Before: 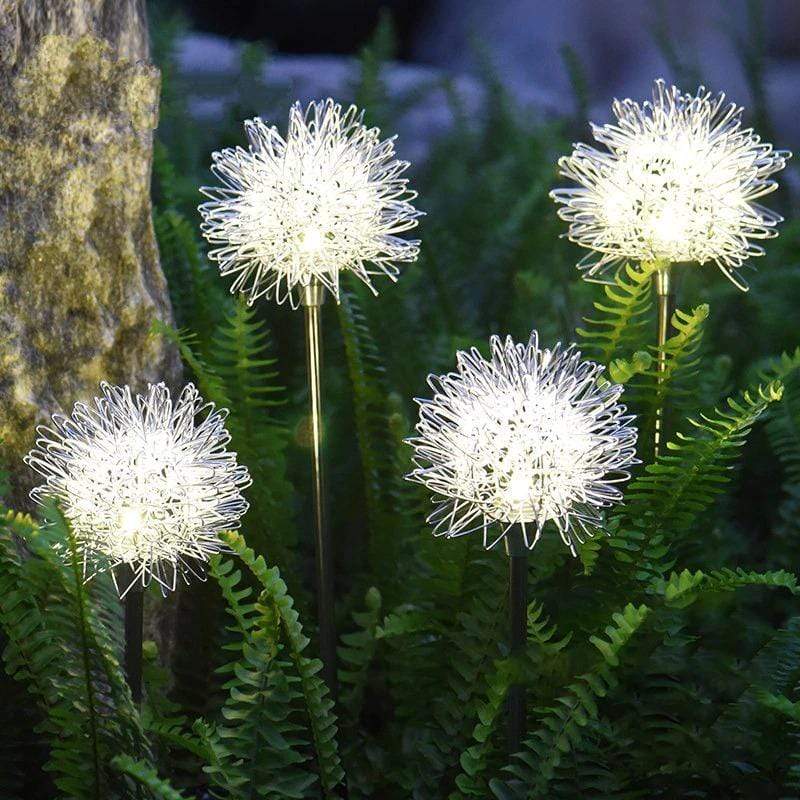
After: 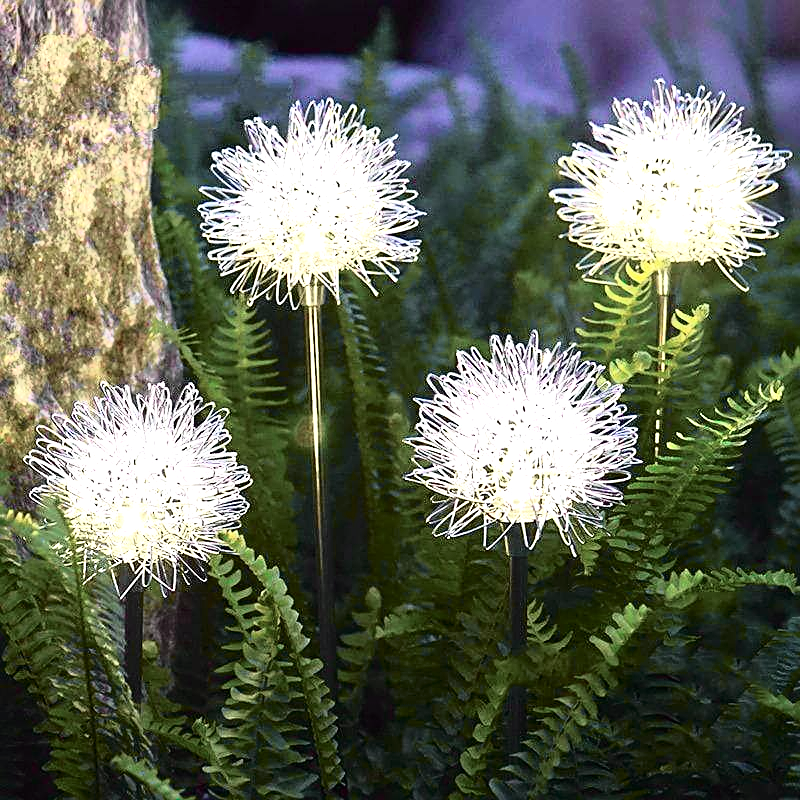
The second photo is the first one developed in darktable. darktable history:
exposure: black level correction 0, exposure 0.7 EV, compensate exposure bias true, compensate highlight preservation false
tone curve: curves: ch0 [(0, 0) (0.105, 0.068) (0.195, 0.162) (0.283, 0.283) (0.384, 0.404) (0.485, 0.531) (0.638, 0.681) (0.795, 0.879) (1, 0.977)]; ch1 [(0, 0) (0.161, 0.092) (0.35, 0.33) (0.379, 0.401) (0.456, 0.469) (0.498, 0.506) (0.521, 0.549) (0.58, 0.624) (0.635, 0.671) (1, 1)]; ch2 [(0, 0) (0.371, 0.362) (0.437, 0.437) (0.483, 0.484) (0.53, 0.515) (0.56, 0.58) (0.622, 0.606) (1, 1)], color space Lab, independent channels, preserve colors none
sharpen: on, module defaults
